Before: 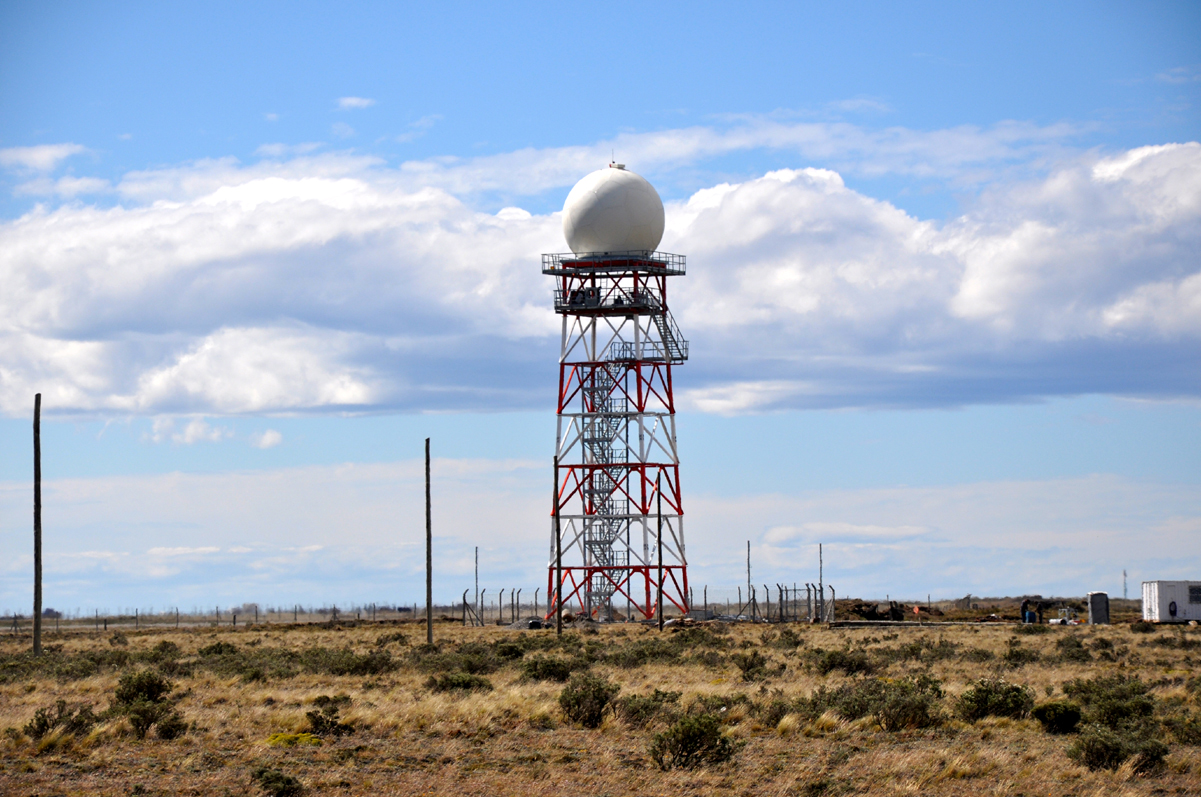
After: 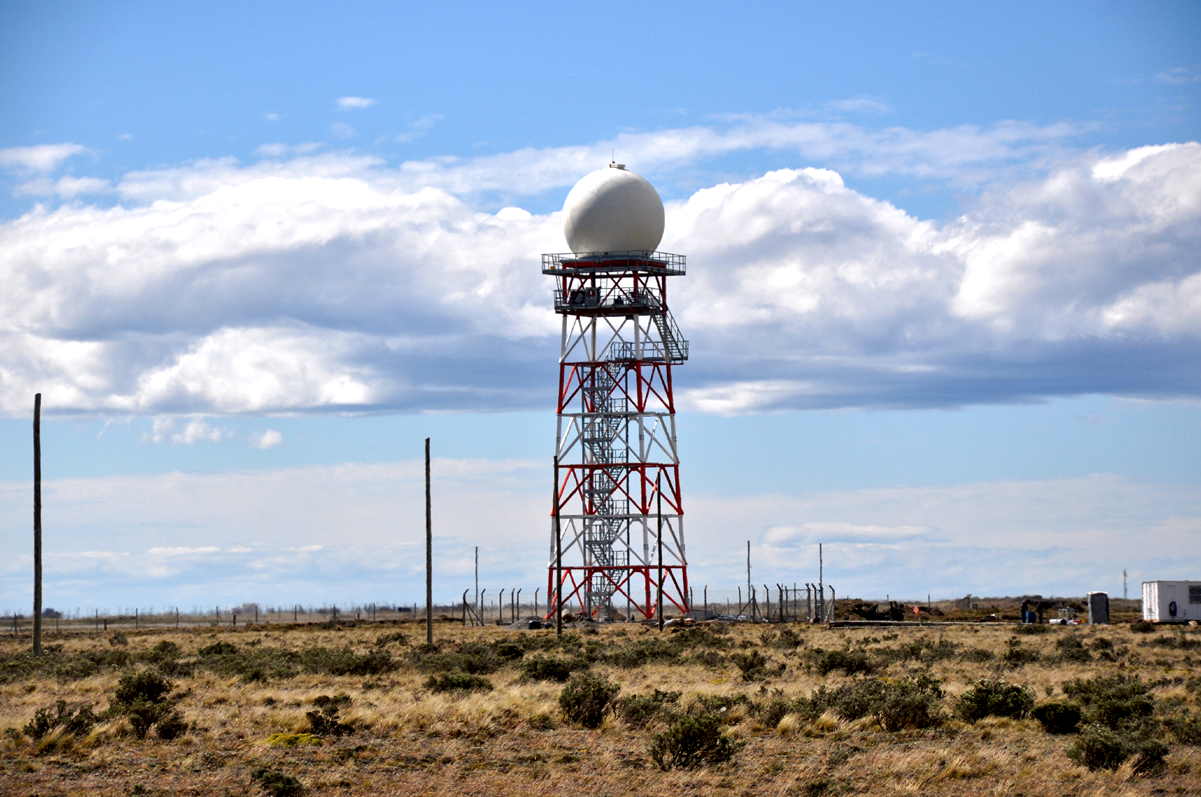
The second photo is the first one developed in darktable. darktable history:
local contrast: mode bilateral grid, contrast 19, coarseness 49, detail 150%, midtone range 0.2
